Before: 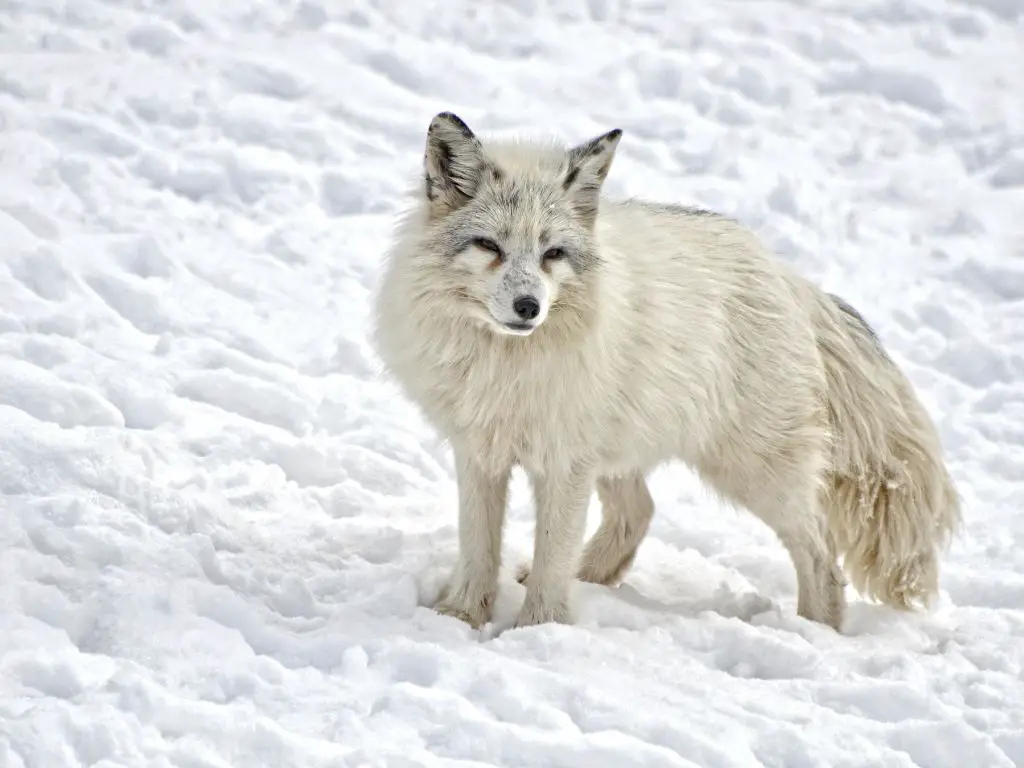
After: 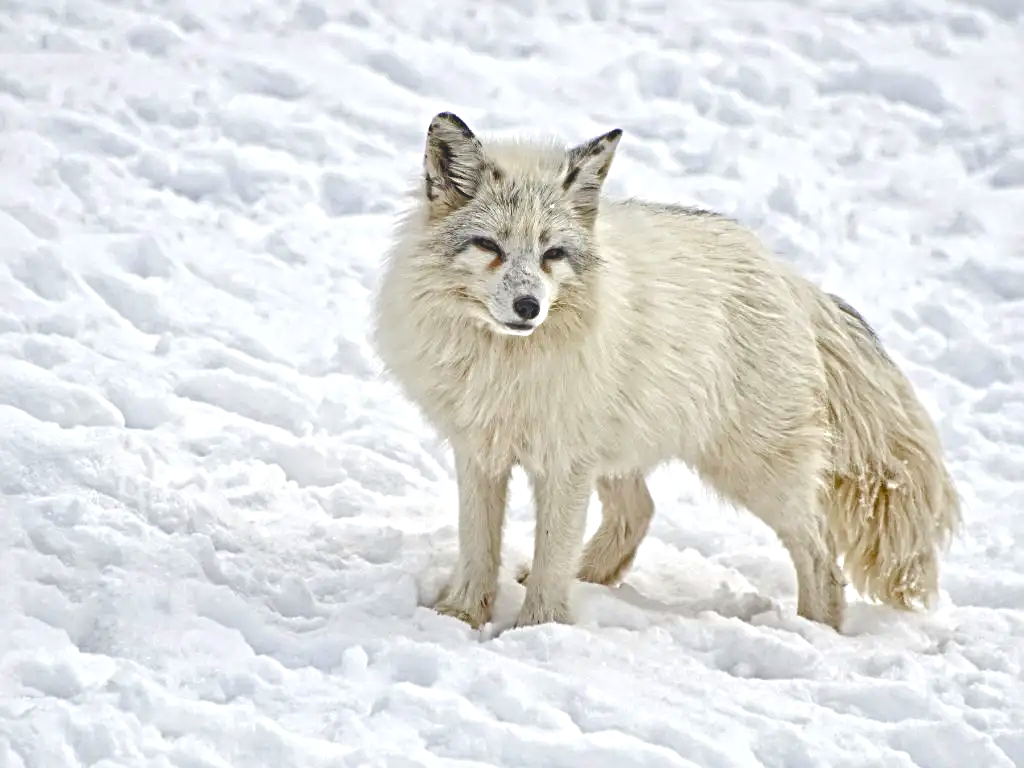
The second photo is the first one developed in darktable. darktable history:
sharpen: radius 3.985
color balance rgb: global offset › luminance 1.989%, linear chroma grading › global chroma 14.999%, perceptual saturation grading › global saturation 38.945%, perceptual saturation grading › highlights -50.457%, perceptual saturation grading › shadows 30.189%, global vibrance 20%
